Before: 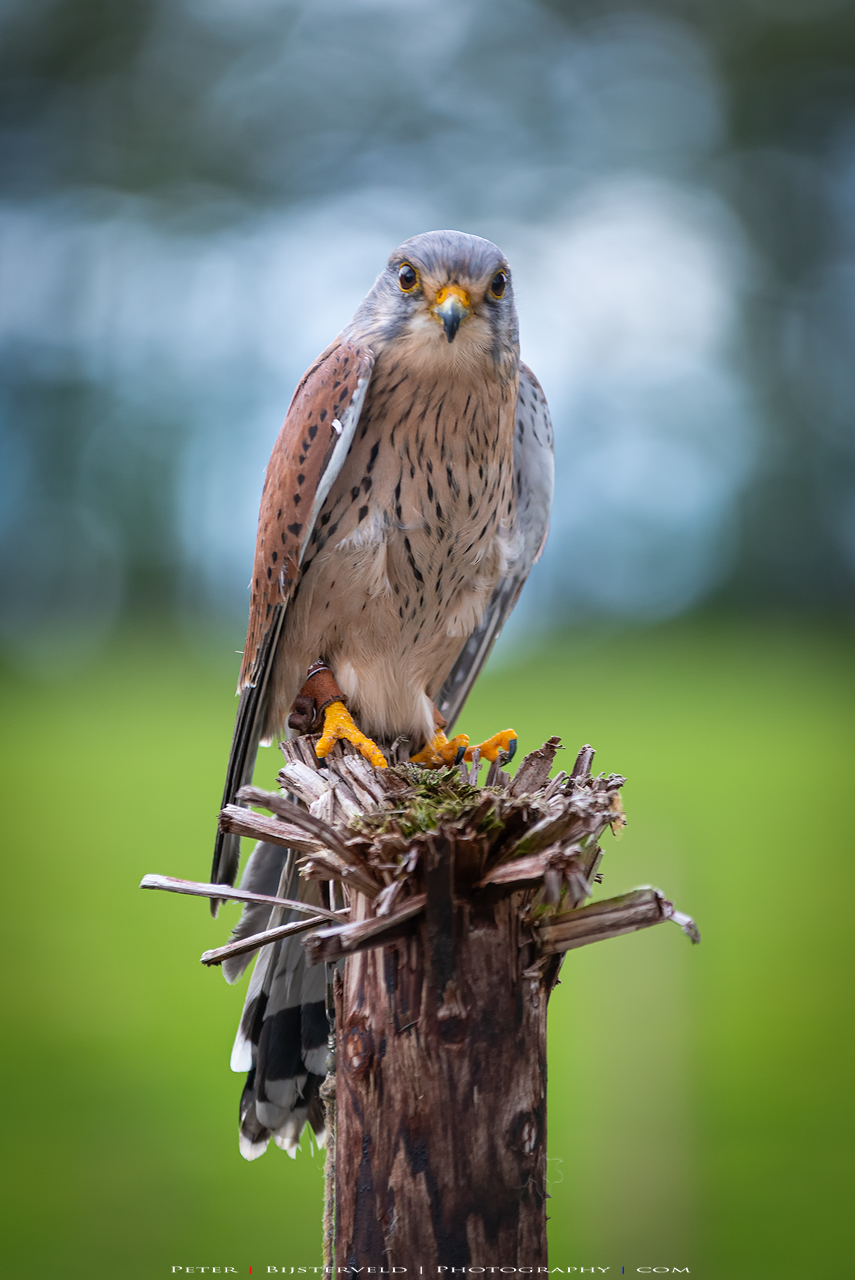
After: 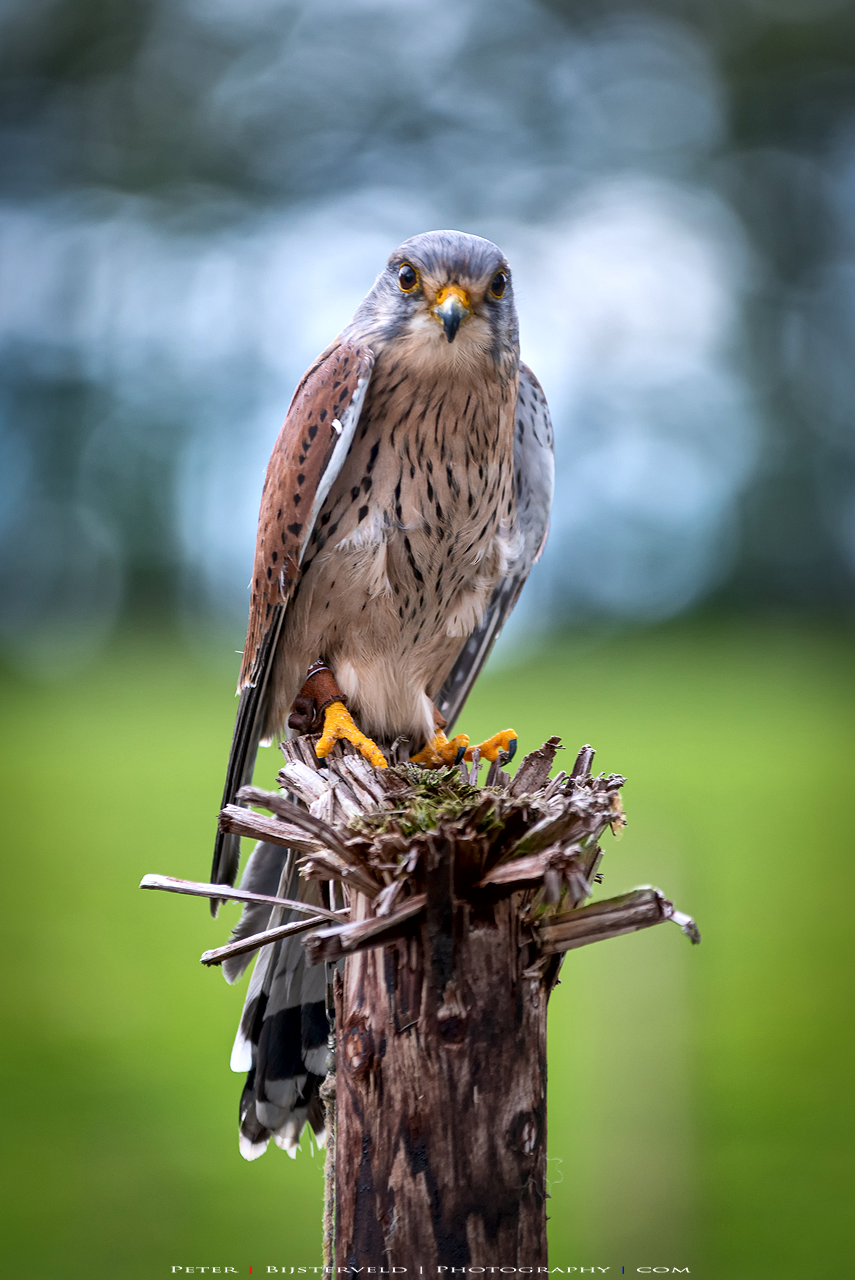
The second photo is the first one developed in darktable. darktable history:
local contrast: mode bilateral grid, contrast 20, coarseness 50, detail 171%, midtone range 0.2
white balance: red 1.004, blue 1.024
